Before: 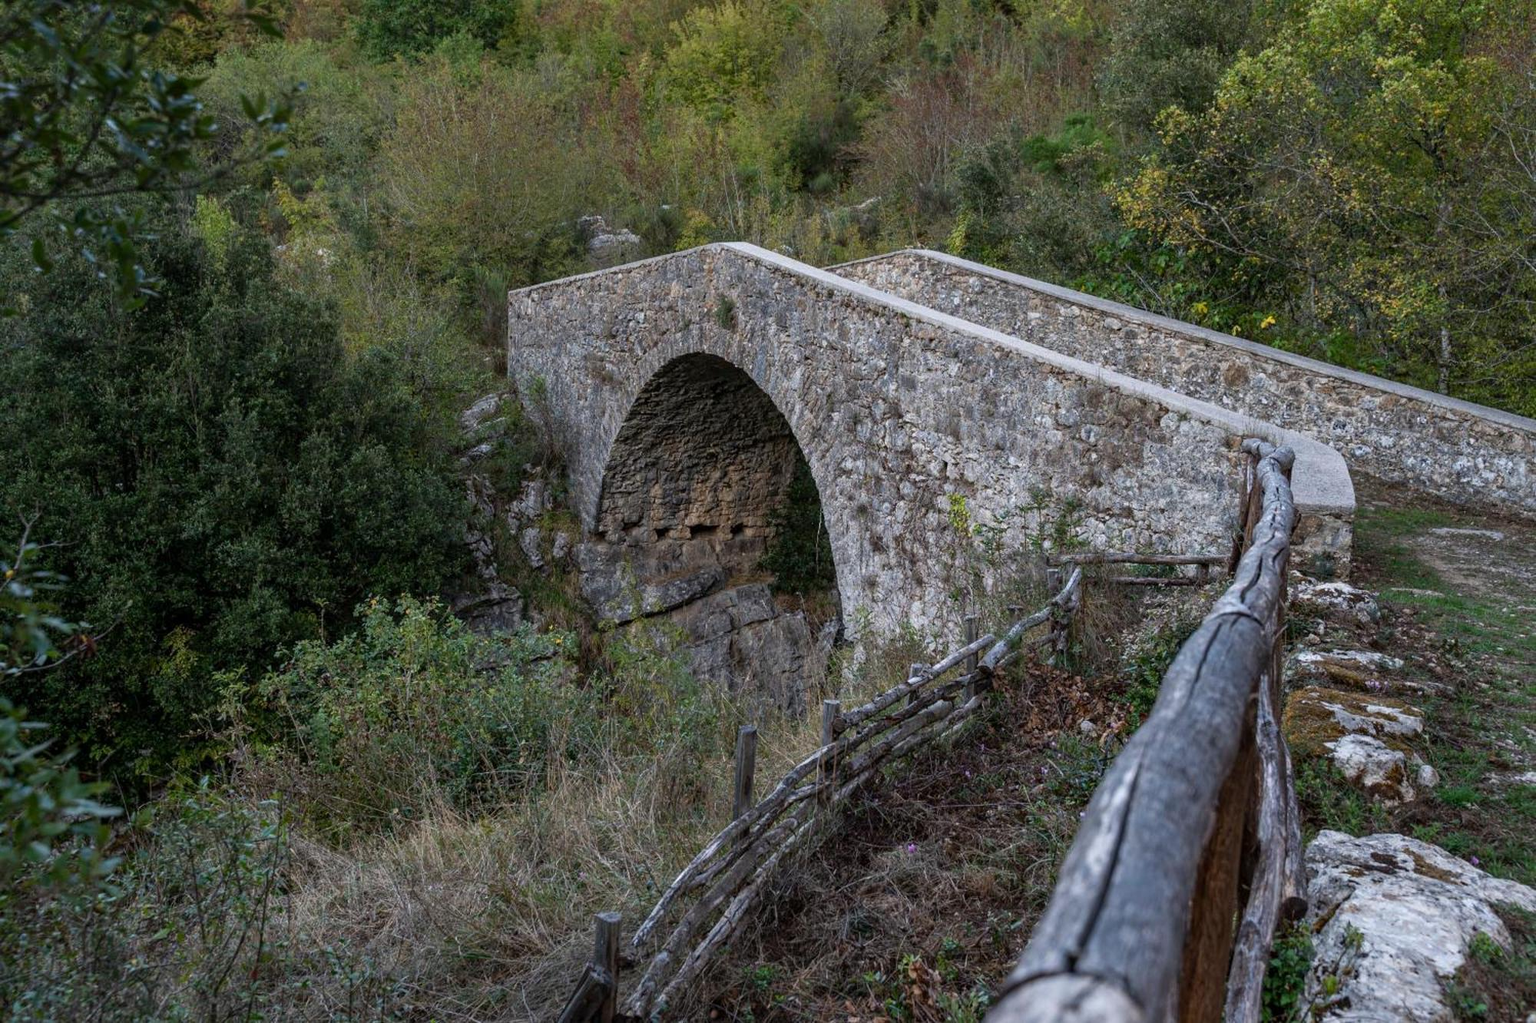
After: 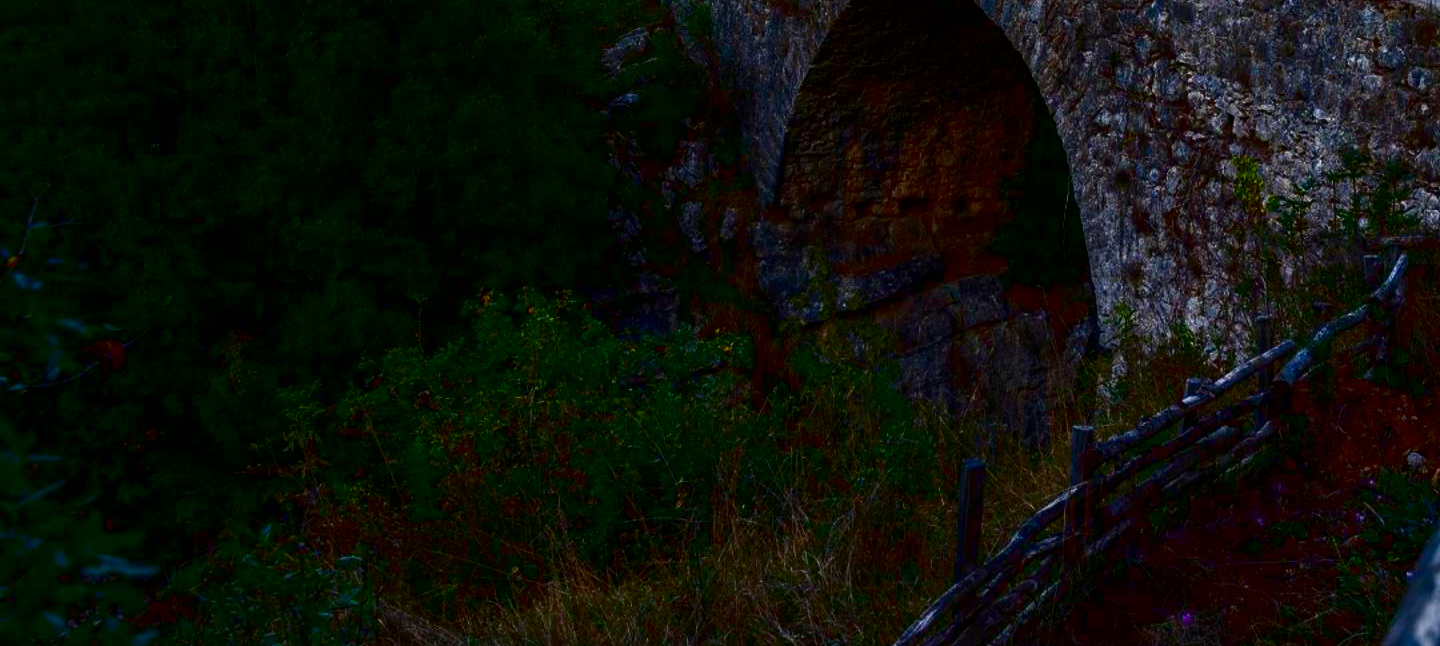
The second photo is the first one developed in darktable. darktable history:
contrast brightness saturation: brightness -1, saturation 1
crop: top 36.498%, right 27.964%, bottom 14.995%
